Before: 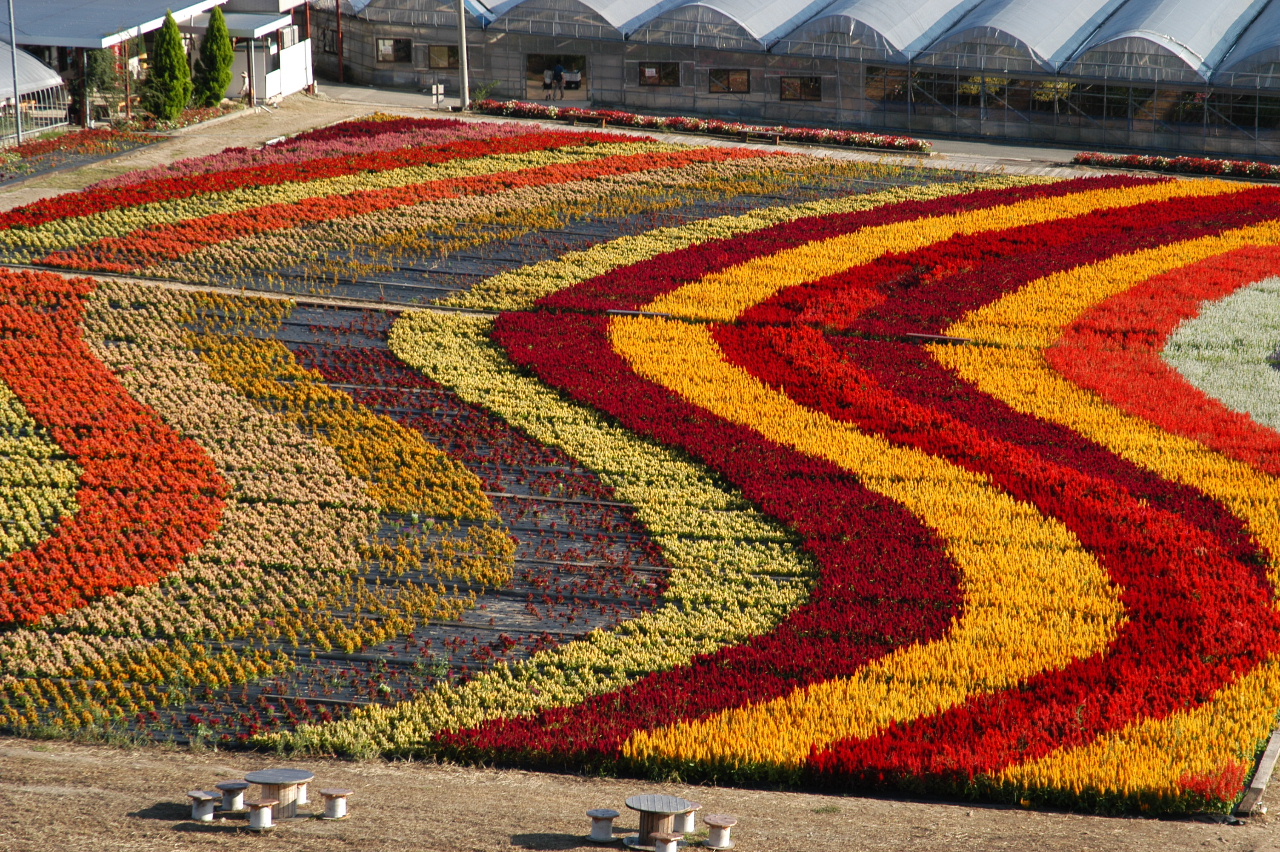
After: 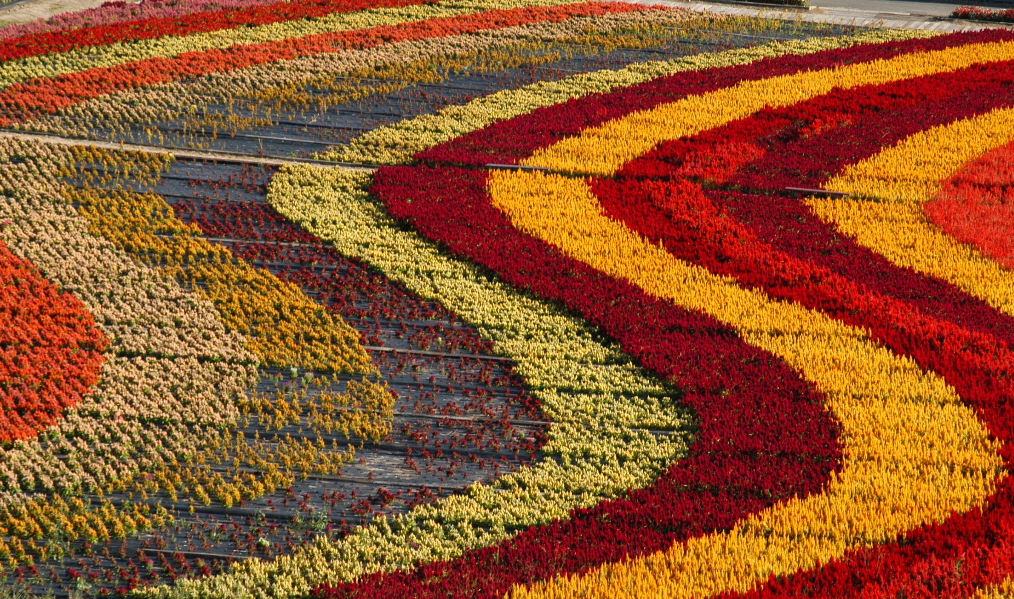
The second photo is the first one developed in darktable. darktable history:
crop: left 9.515%, top 17.242%, right 11.21%, bottom 12.345%
